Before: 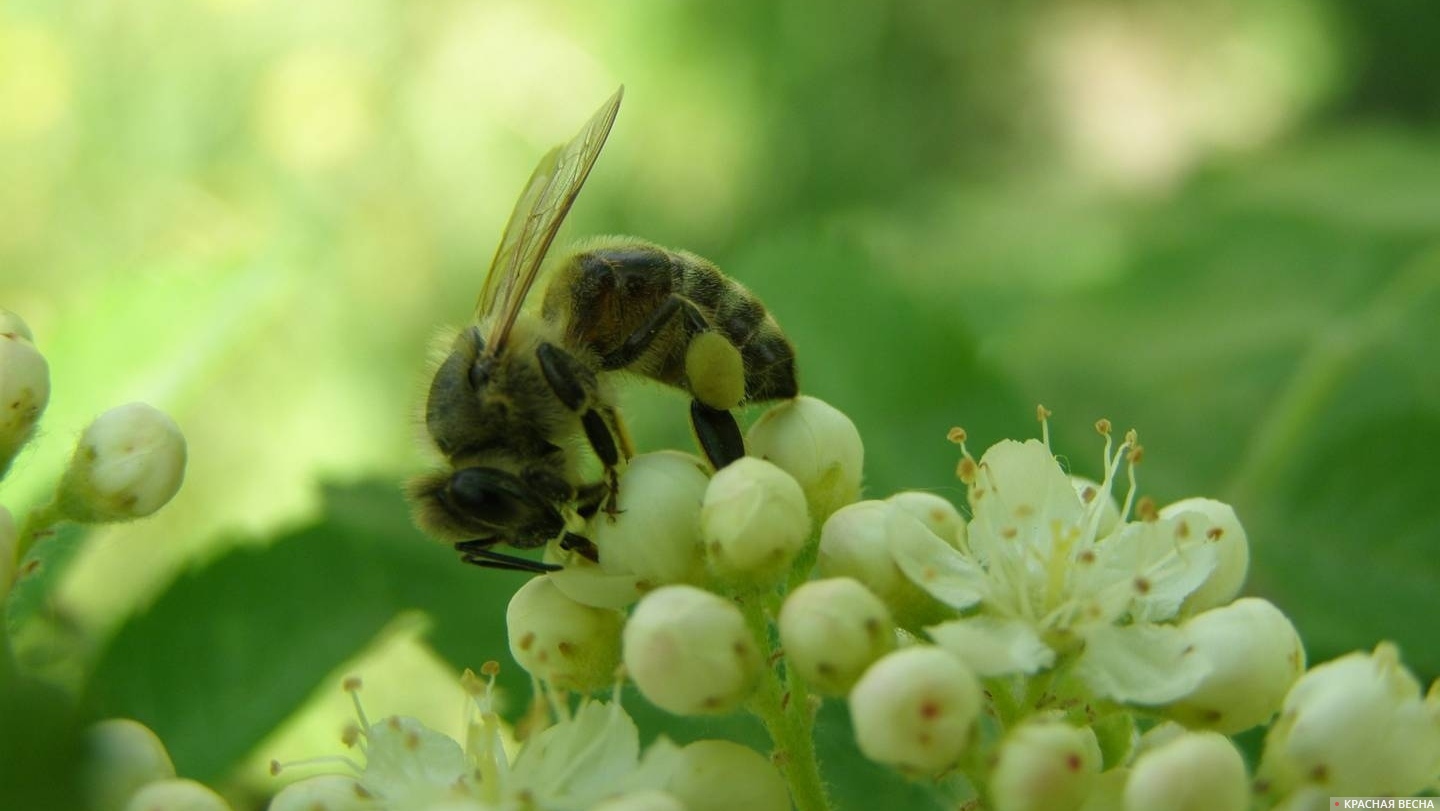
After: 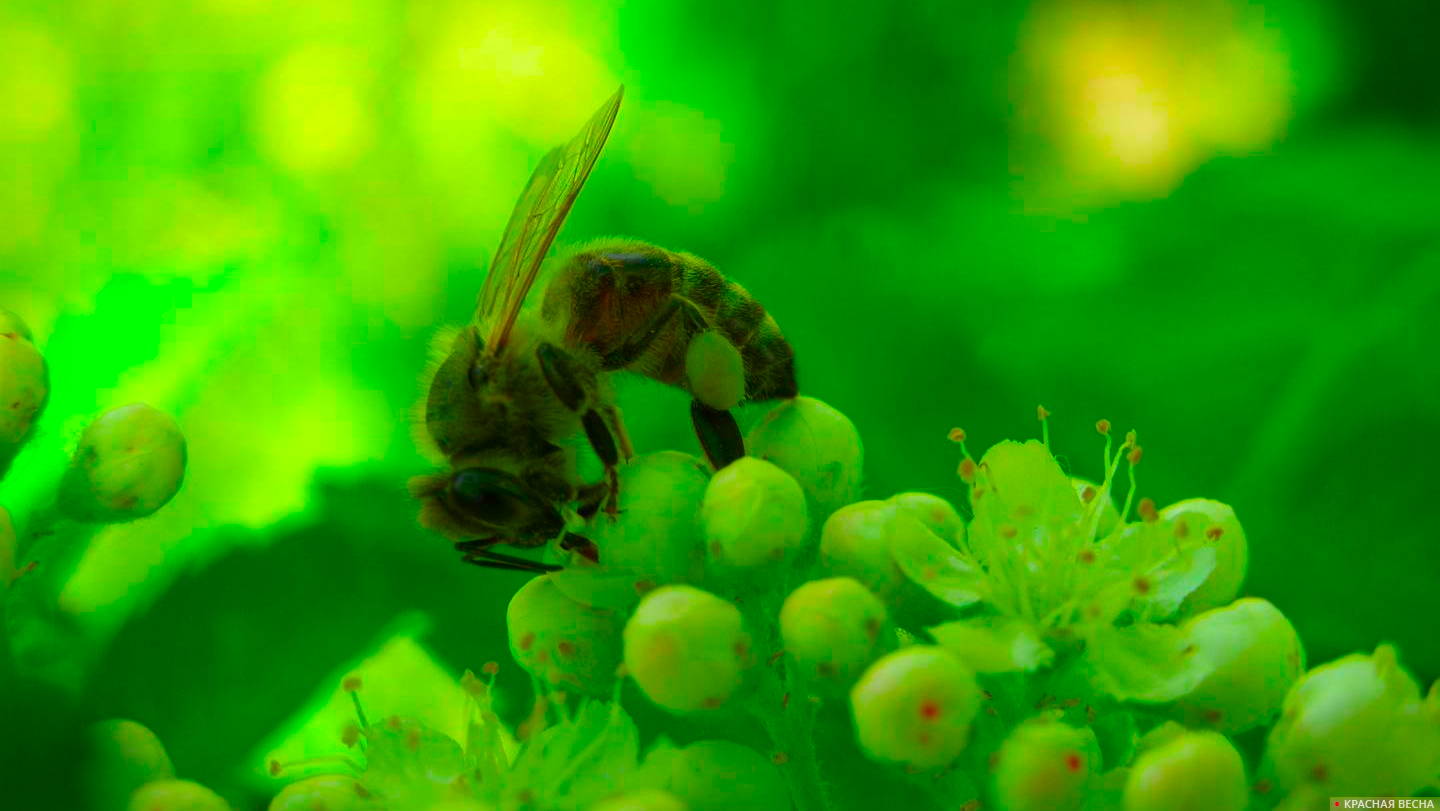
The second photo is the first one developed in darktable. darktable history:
color correction: highlights b* 0.017, saturation 2.99
tone curve: curves: ch0 [(0, 0) (0.915, 0.89) (1, 1)], color space Lab, independent channels, preserve colors none
vignetting: fall-off start 97.52%, fall-off radius 99.69%, width/height ratio 1.374
